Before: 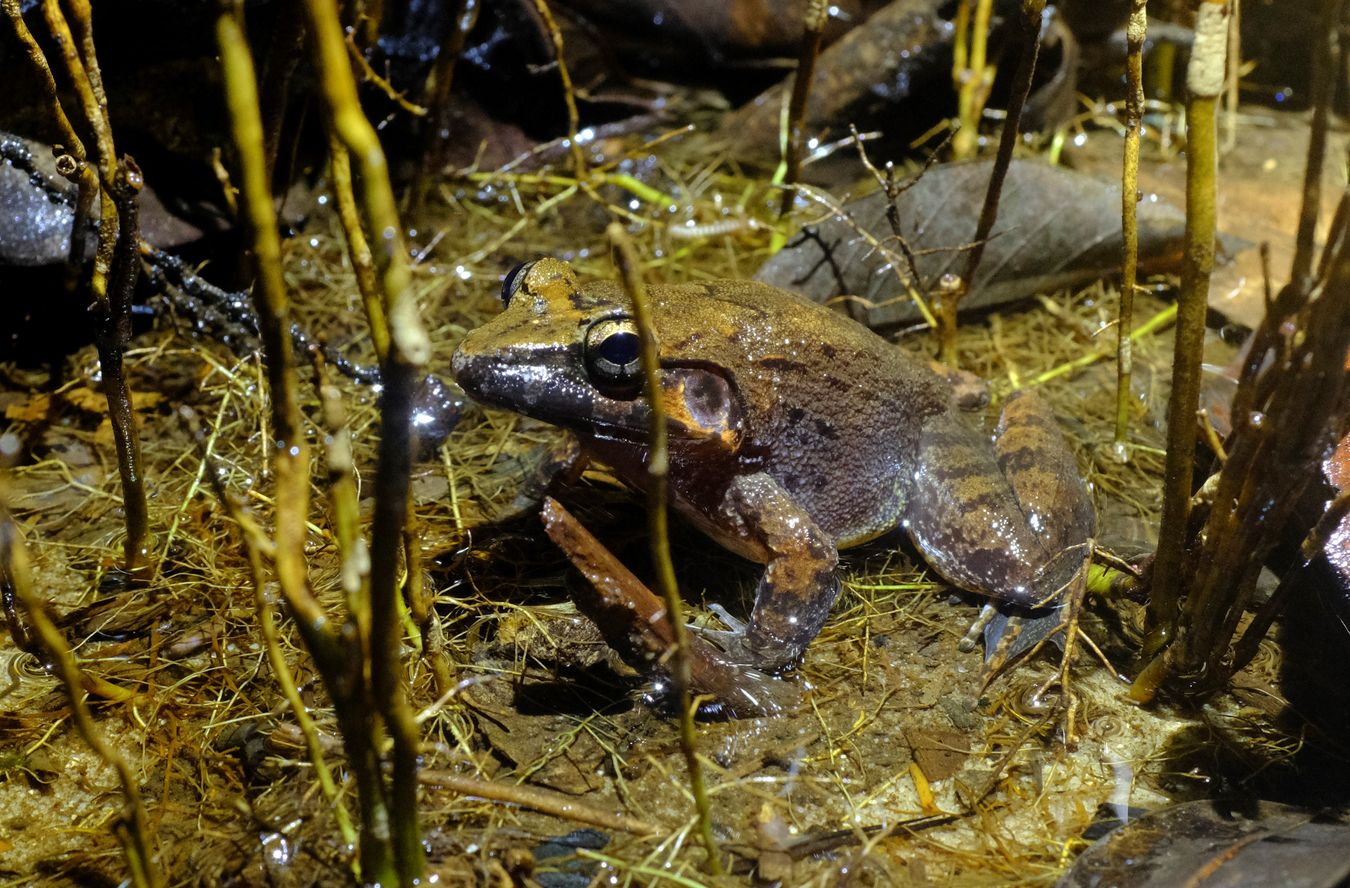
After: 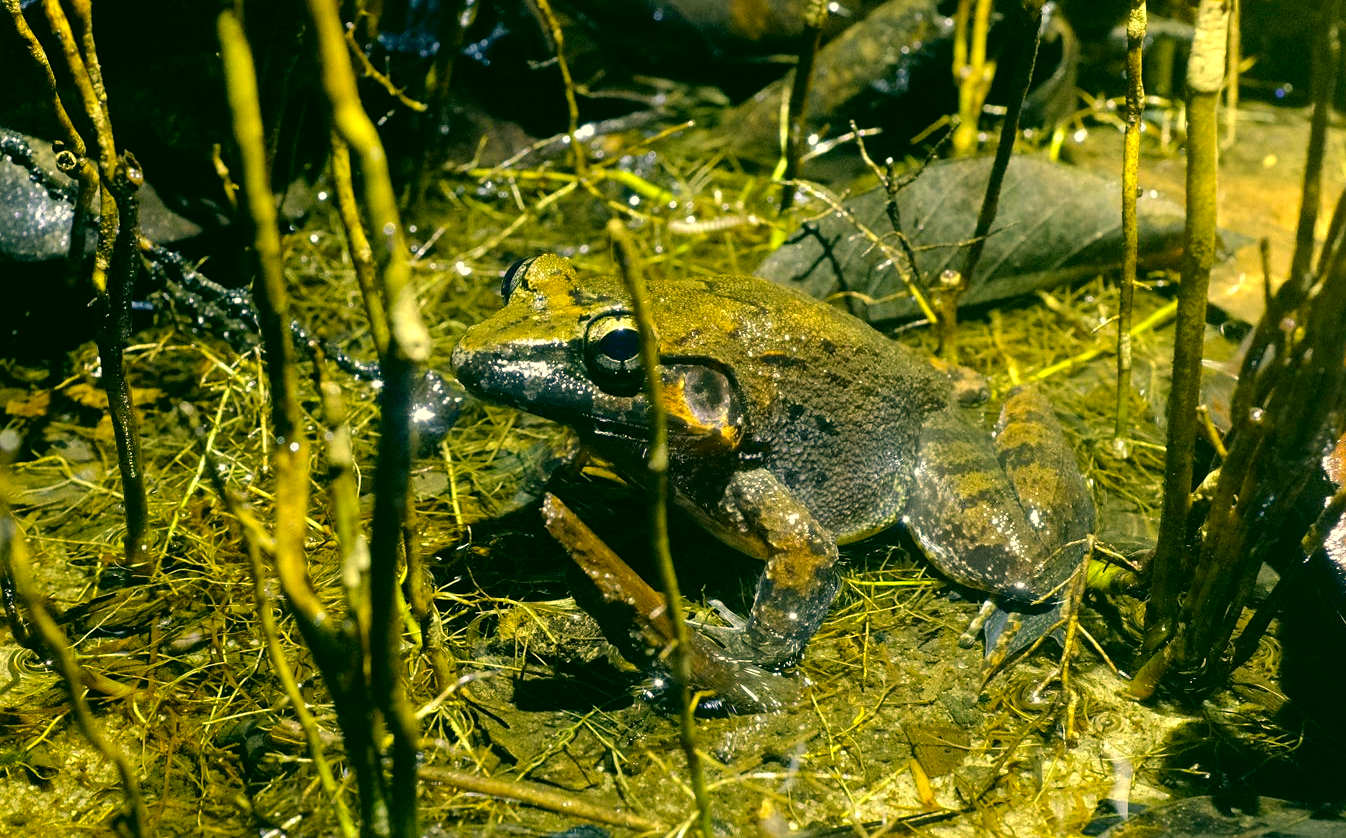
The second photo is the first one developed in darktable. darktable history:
crop: top 0.453%, right 0.254%, bottom 5.083%
exposure: black level correction 0.001, exposure 0.499 EV, compensate highlight preservation false
color correction: highlights a* 5.63, highlights b* 32.92, shadows a* -26.36, shadows b* 3.76
sharpen: amount 0.201
